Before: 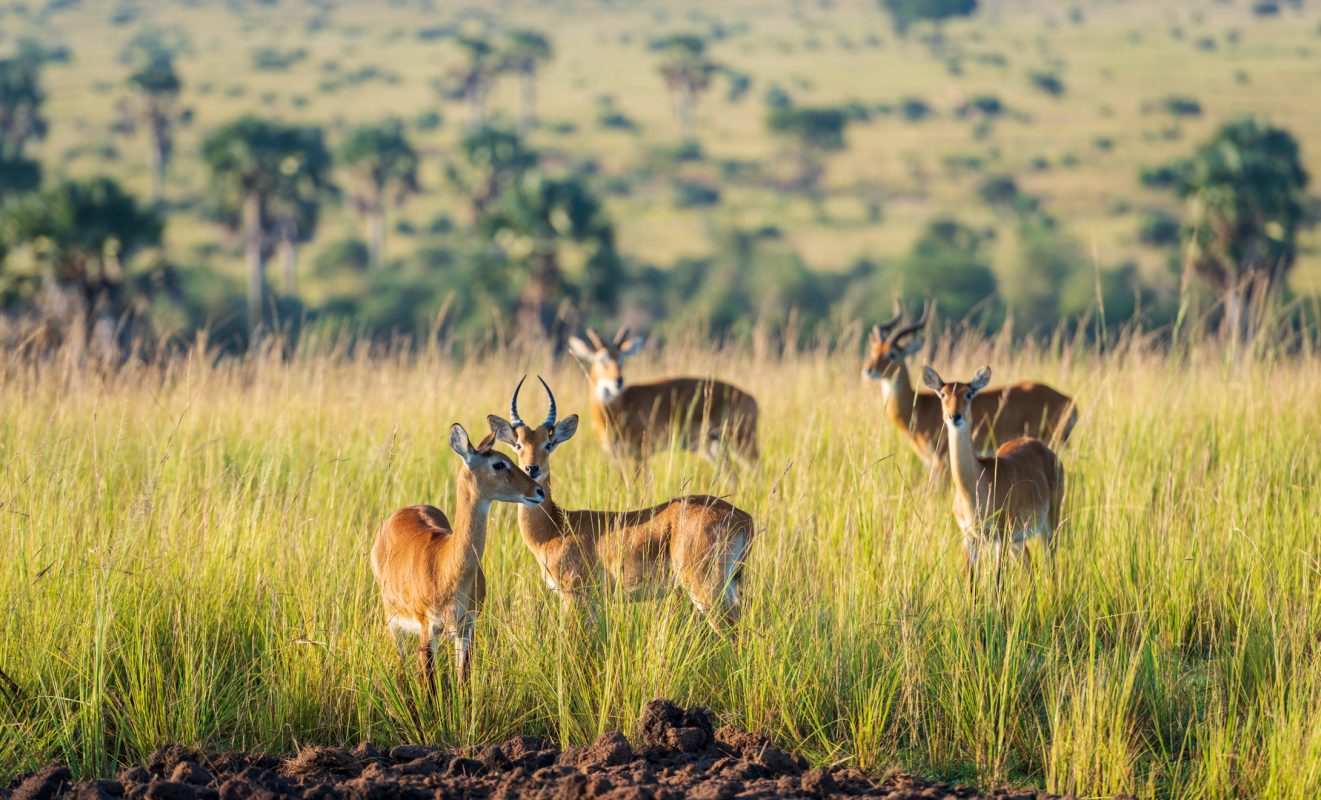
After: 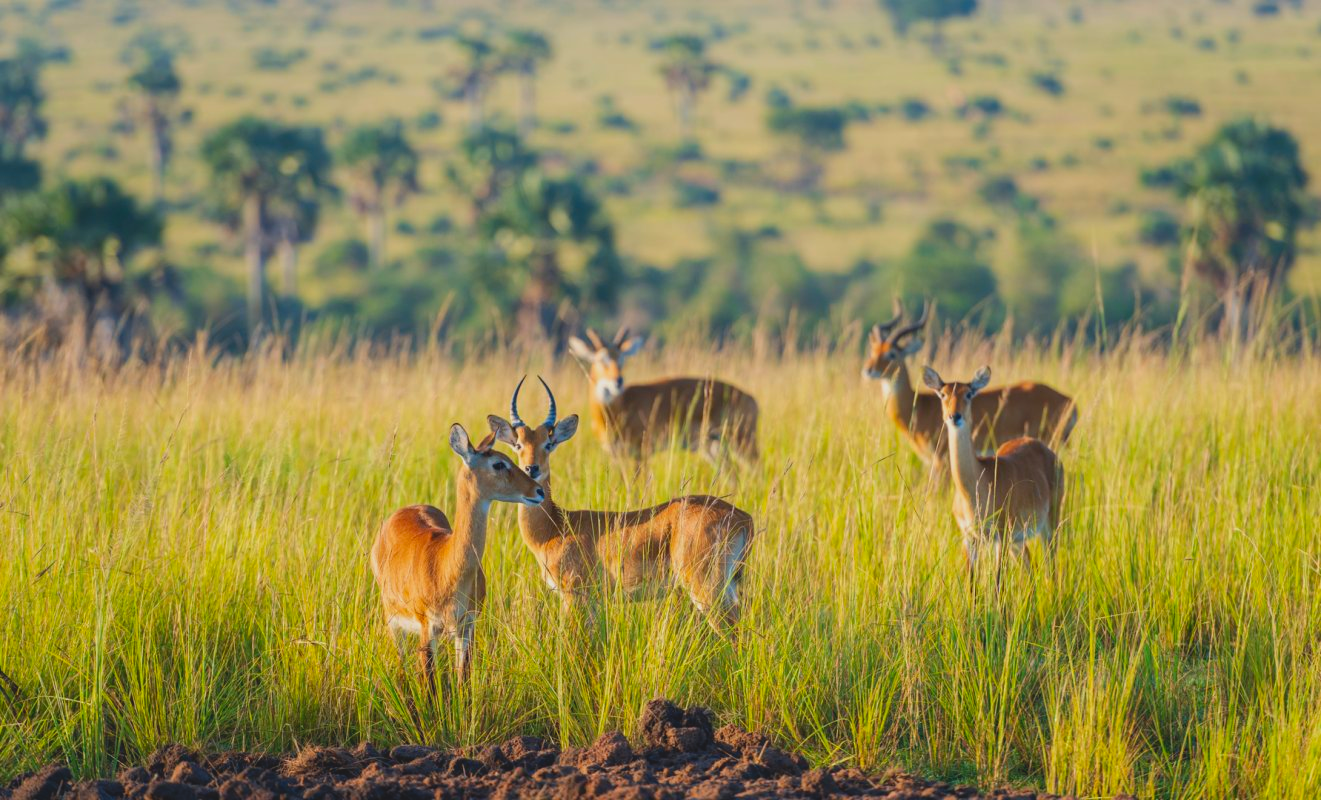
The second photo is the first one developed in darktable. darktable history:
contrast brightness saturation: contrast -0.19, saturation 0.188
